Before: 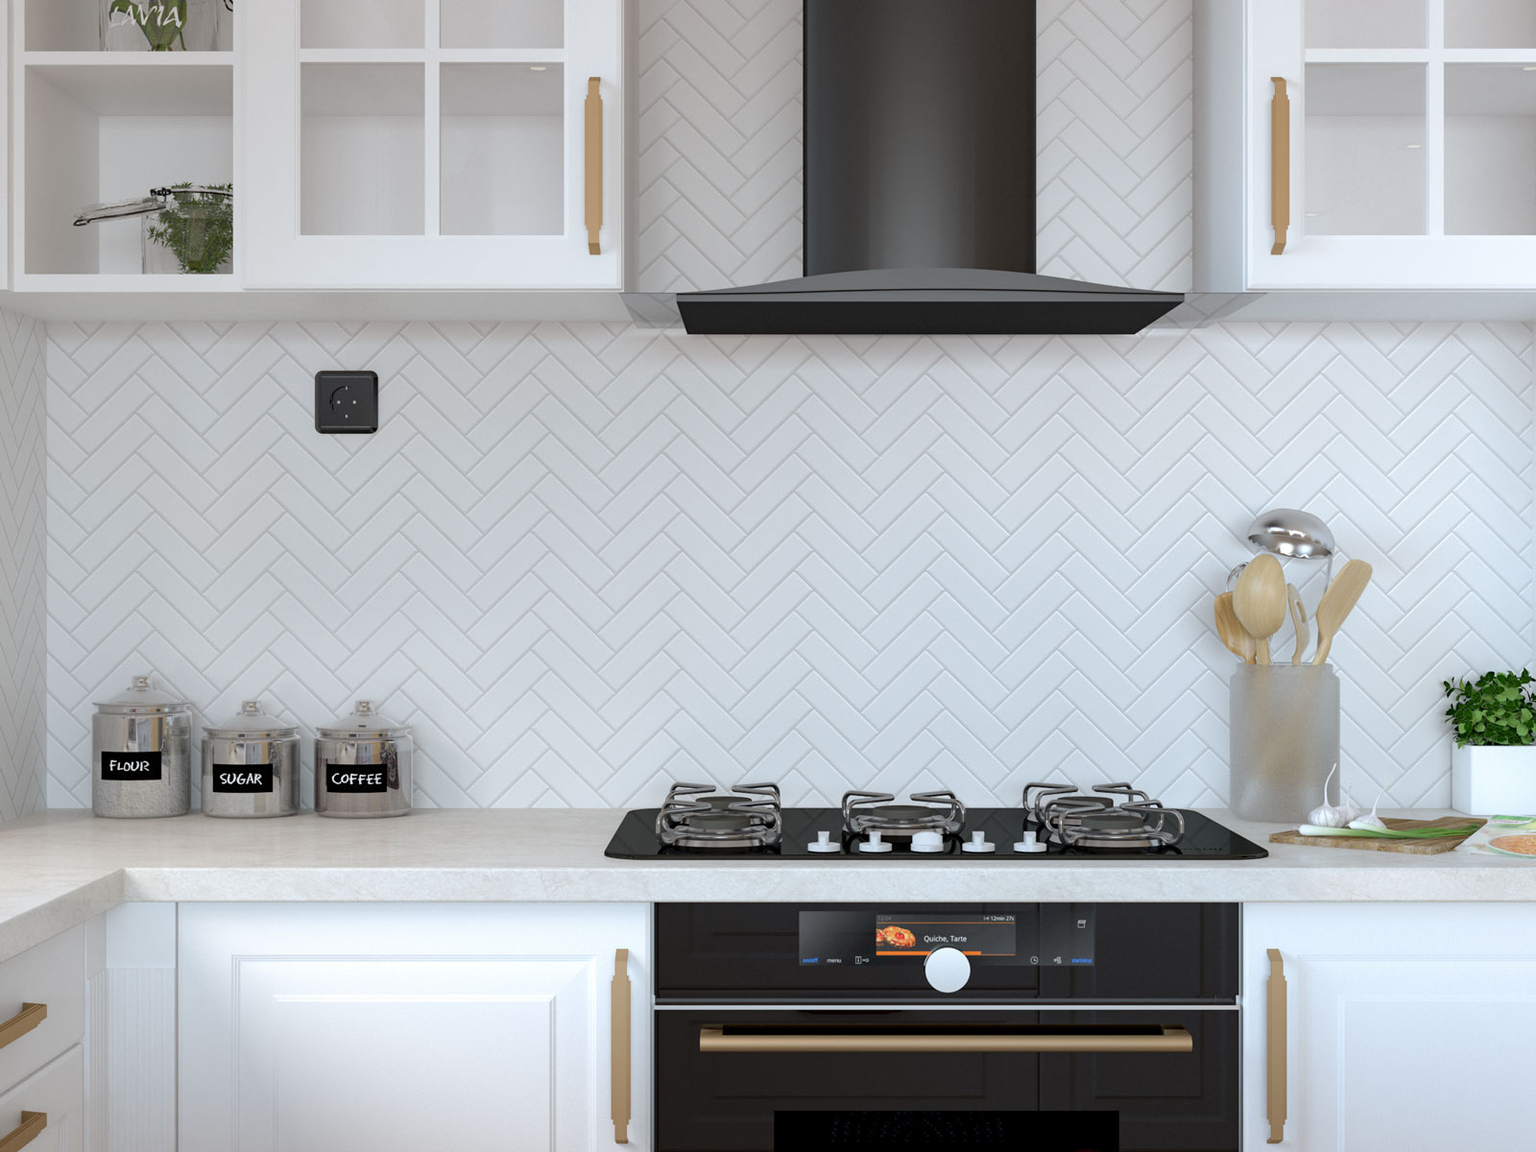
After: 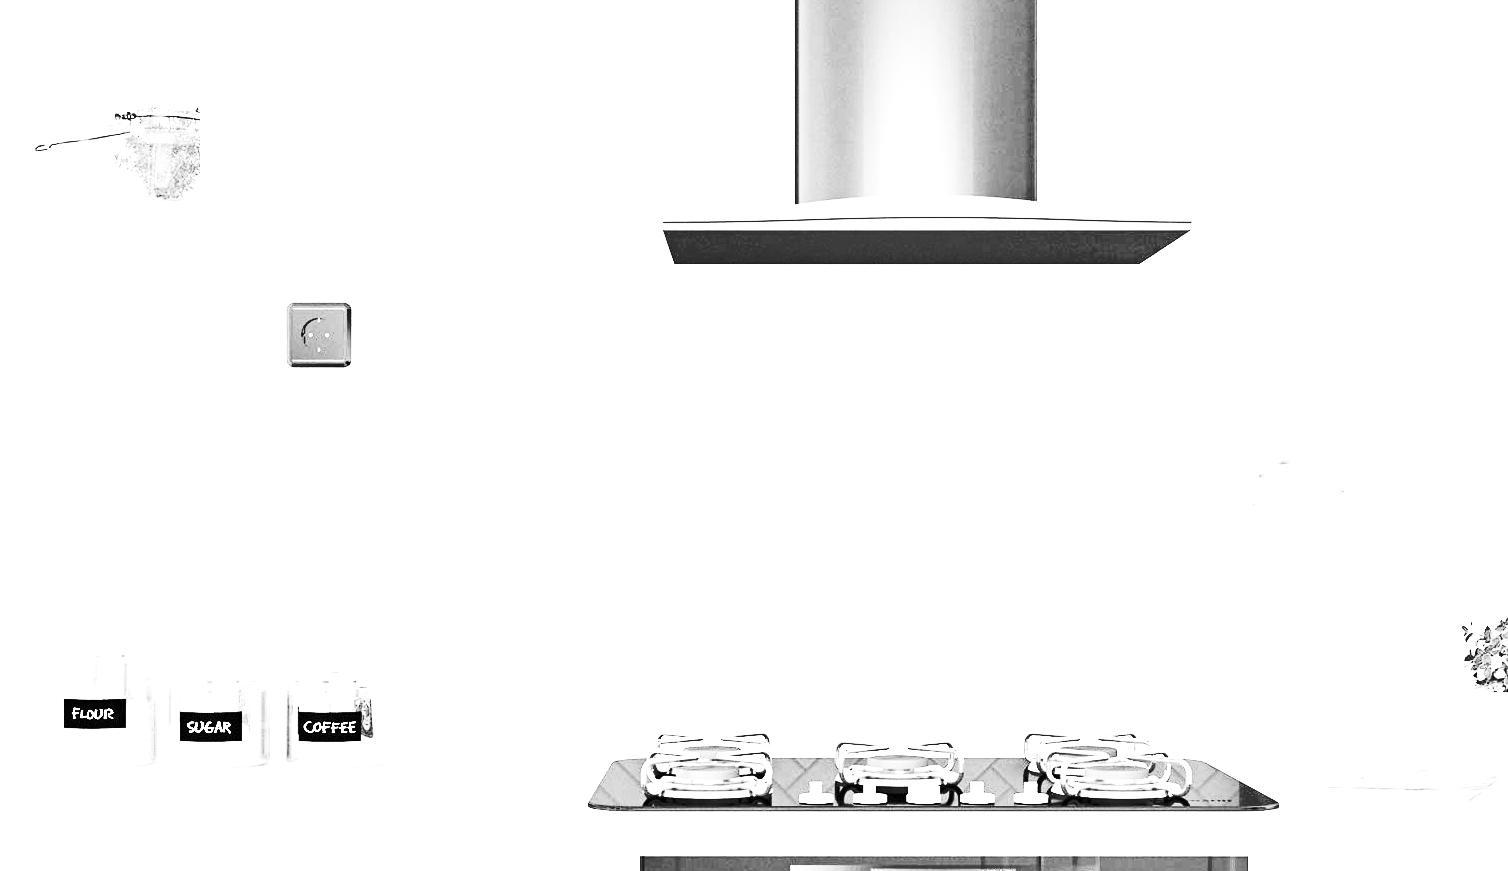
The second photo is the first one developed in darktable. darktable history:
shadows and highlights: shadows -87.87, highlights -37.29, soften with gaussian
local contrast: mode bilateral grid, contrast 21, coarseness 49, detail 119%, midtone range 0.2
contrast brightness saturation: contrast 0.534, brightness 0.452, saturation -0.998
exposure: exposure 2.254 EV, compensate highlight preservation false
color balance rgb: shadows lift › luminance -7.42%, shadows lift › chroma 2.397%, shadows lift › hue 162.88°, perceptual saturation grading › global saturation 1.669%, perceptual saturation grading › highlights -2.494%, perceptual saturation grading › mid-tones 3.777%, perceptual saturation grading › shadows 8.562%, perceptual brilliance grading › highlights 2.709%
tone equalizer: -8 EV -0.714 EV, -7 EV -0.706 EV, -6 EV -0.566 EV, -5 EV -0.368 EV, -3 EV 0.382 EV, -2 EV 0.6 EV, -1 EV 0.689 EV, +0 EV 0.742 EV
crop: left 2.652%, top 7.077%, right 3.076%, bottom 20.319%
